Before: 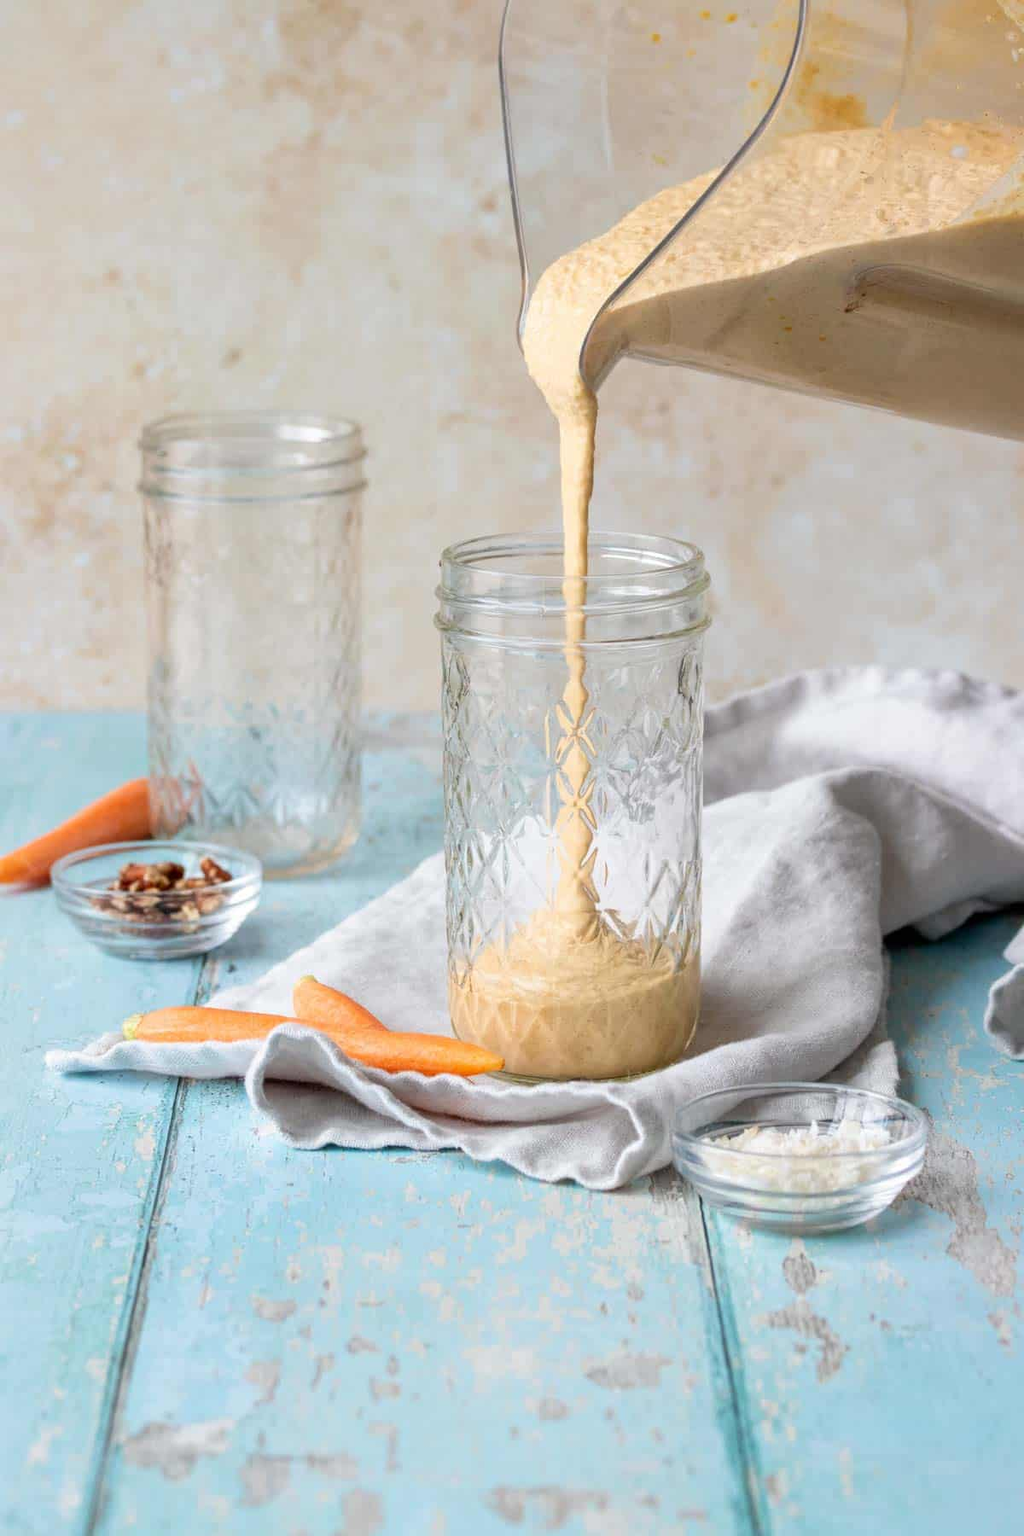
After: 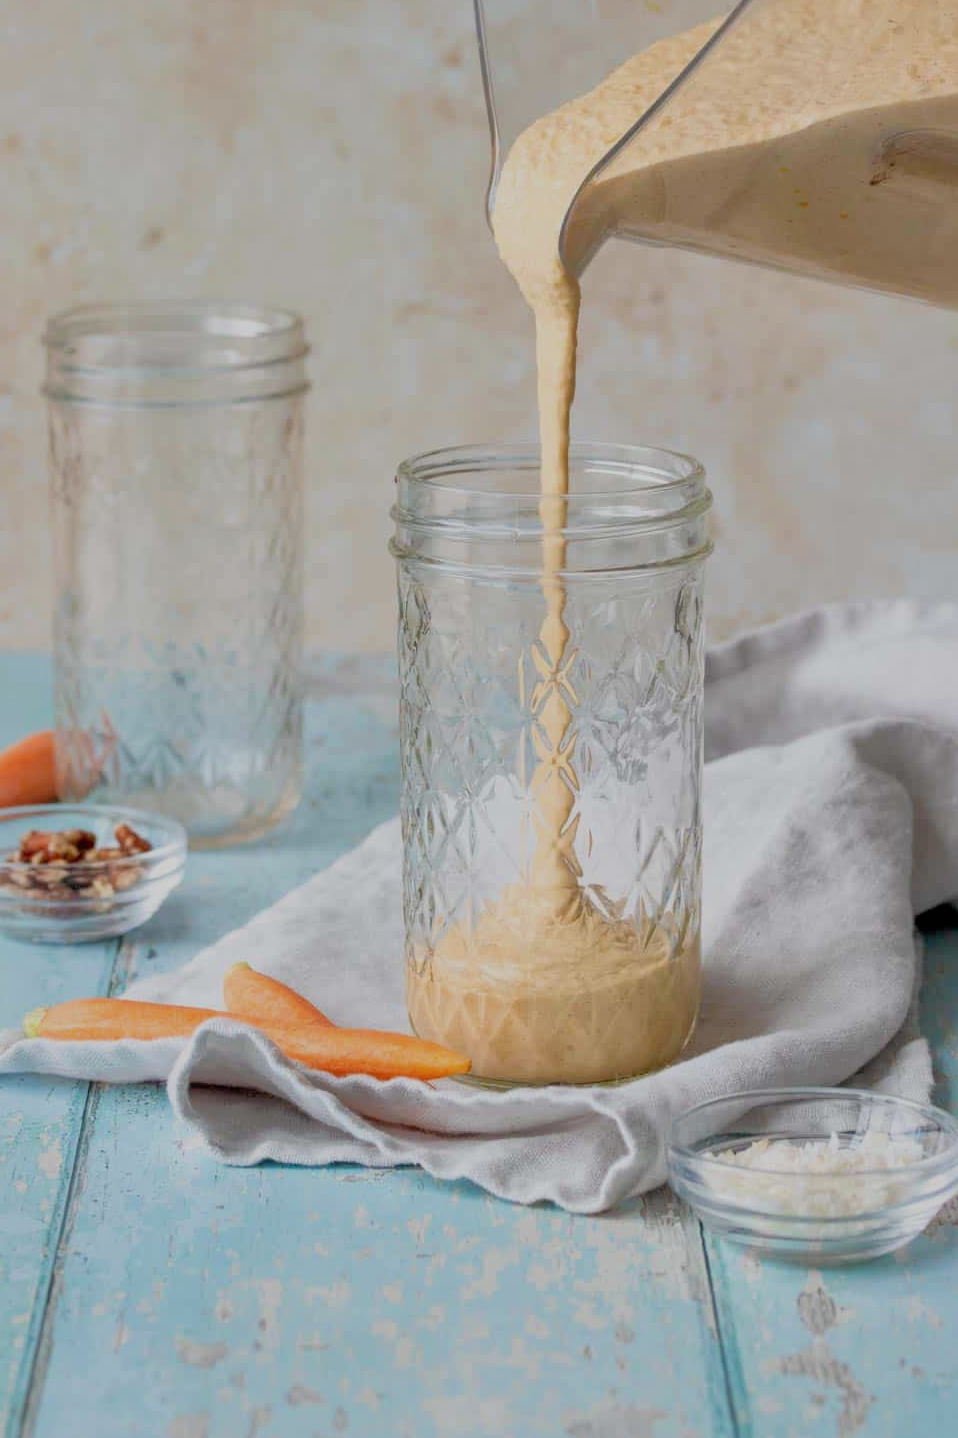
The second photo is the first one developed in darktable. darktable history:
crop and rotate: left 10.071%, top 10.071%, right 10.02%, bottom 10.02%
shadows and highlights: on, module defaults
filmic rgb: hardness 4.17, contrast 0.921
